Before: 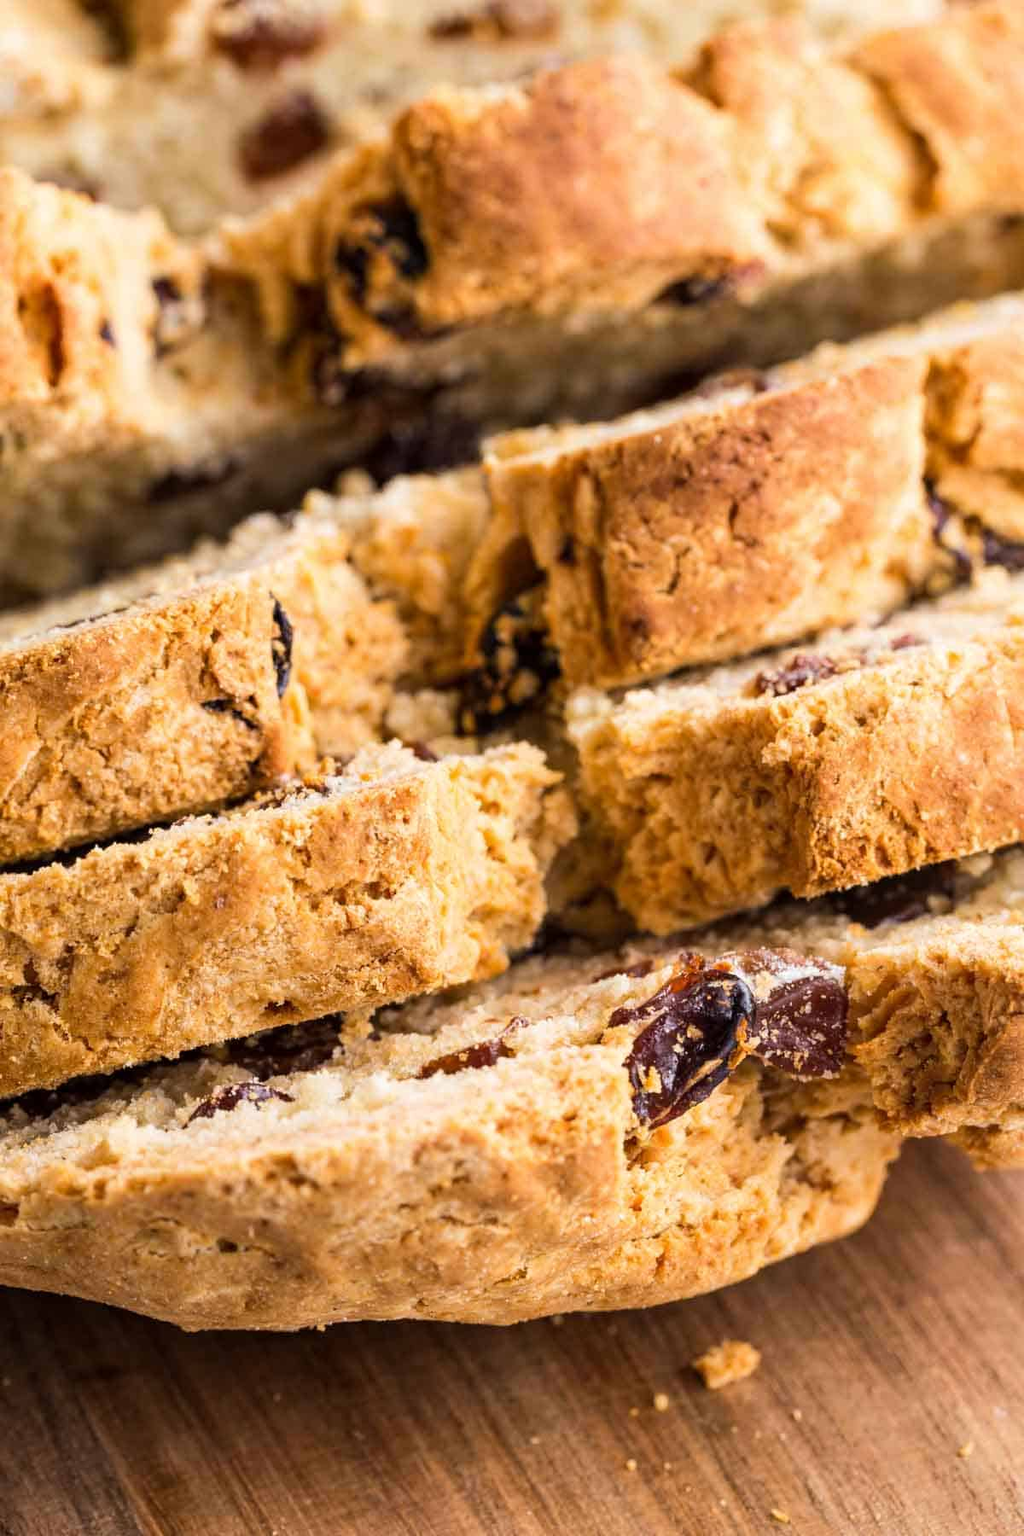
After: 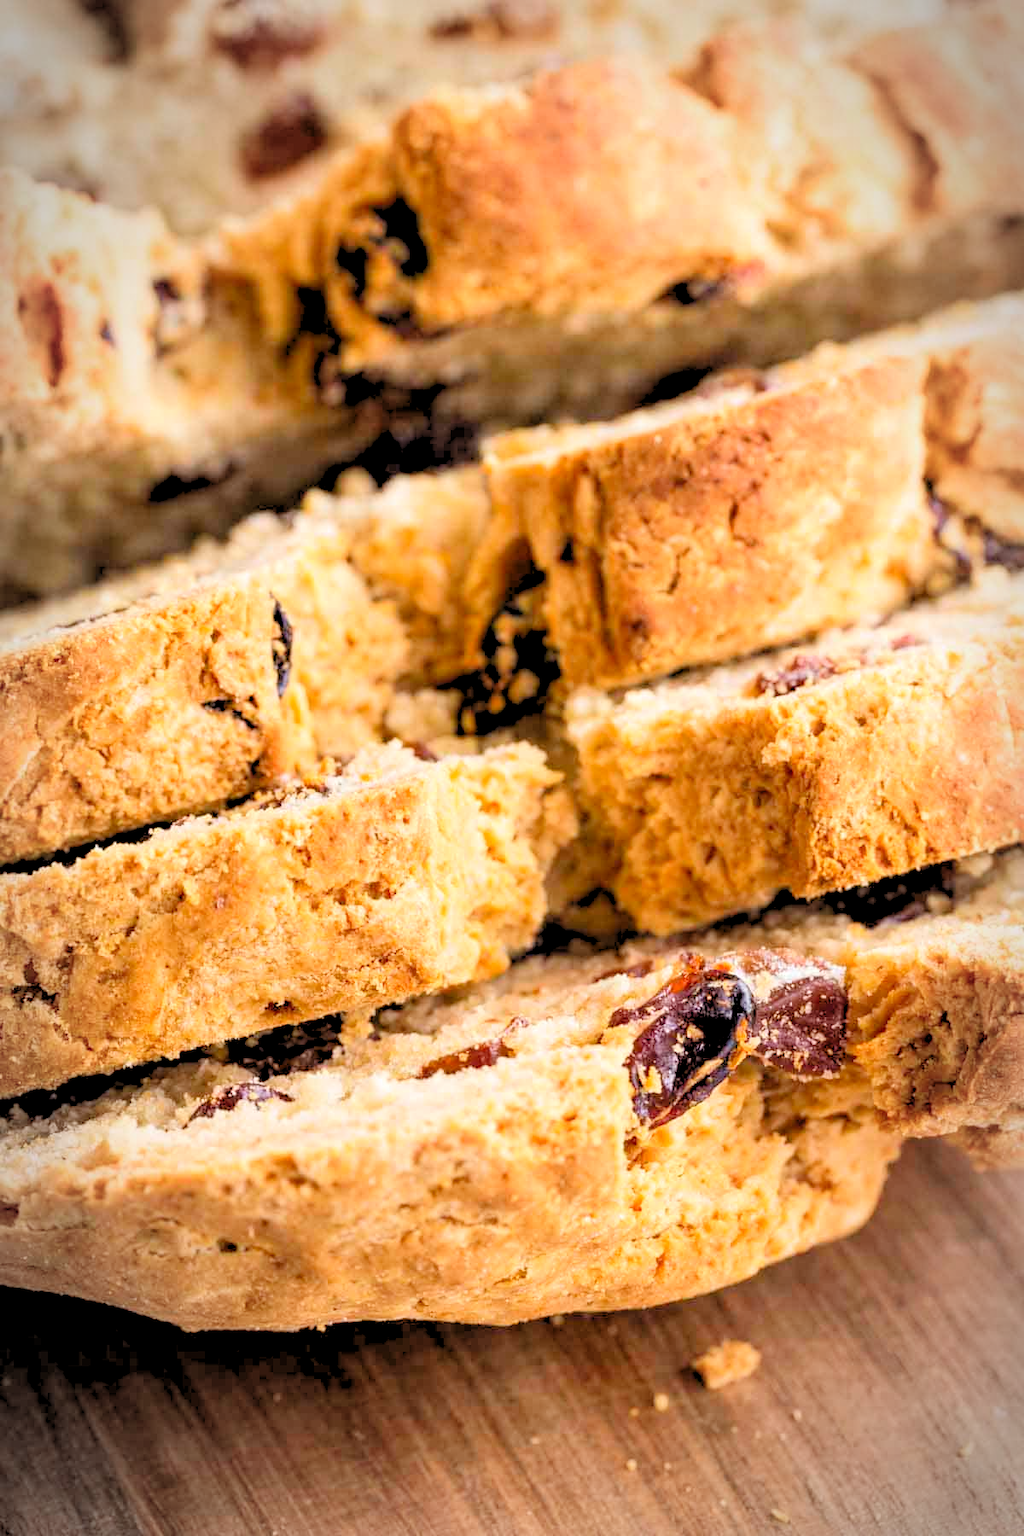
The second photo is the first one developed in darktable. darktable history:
vignetting: automatic ratio true, unbound false
levels: black 0.012%, levels [0.093, 0.434, 0.988]
